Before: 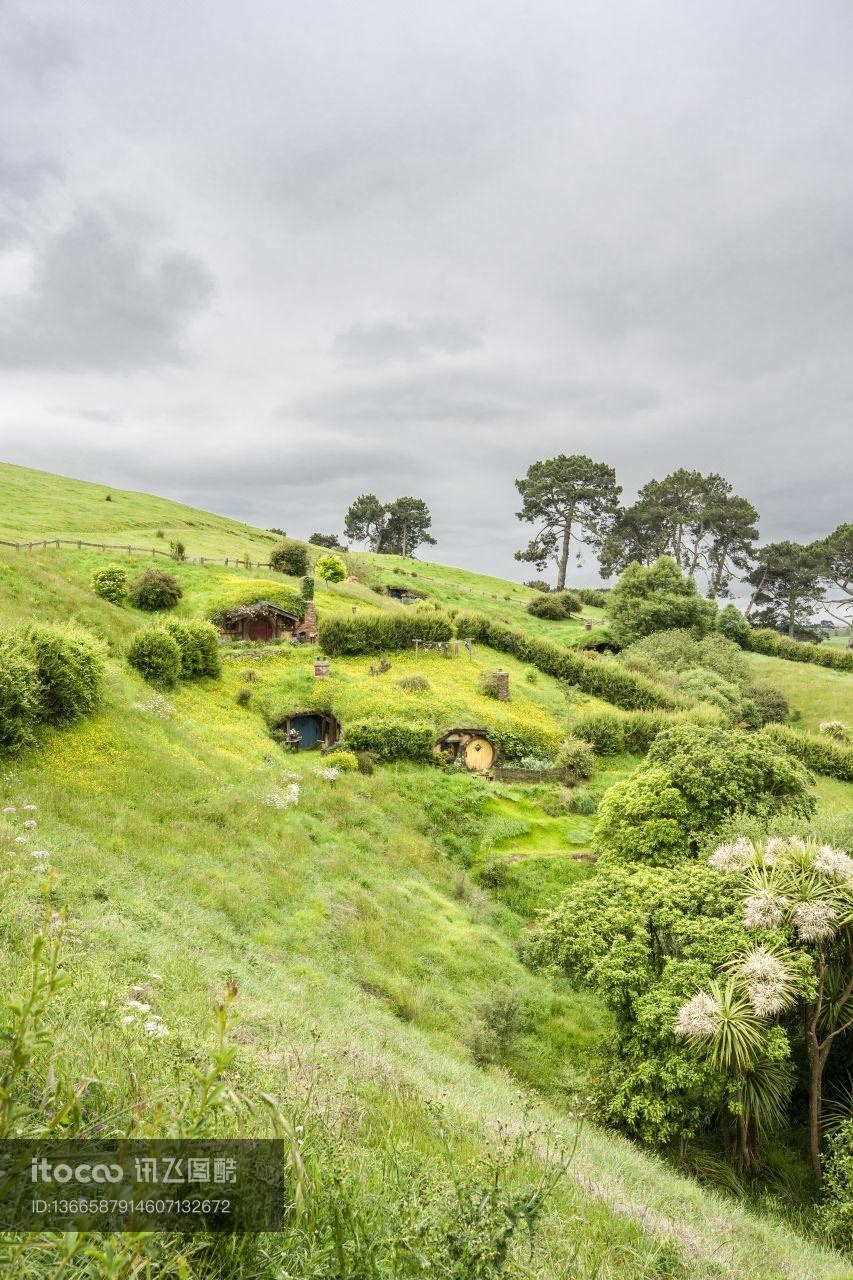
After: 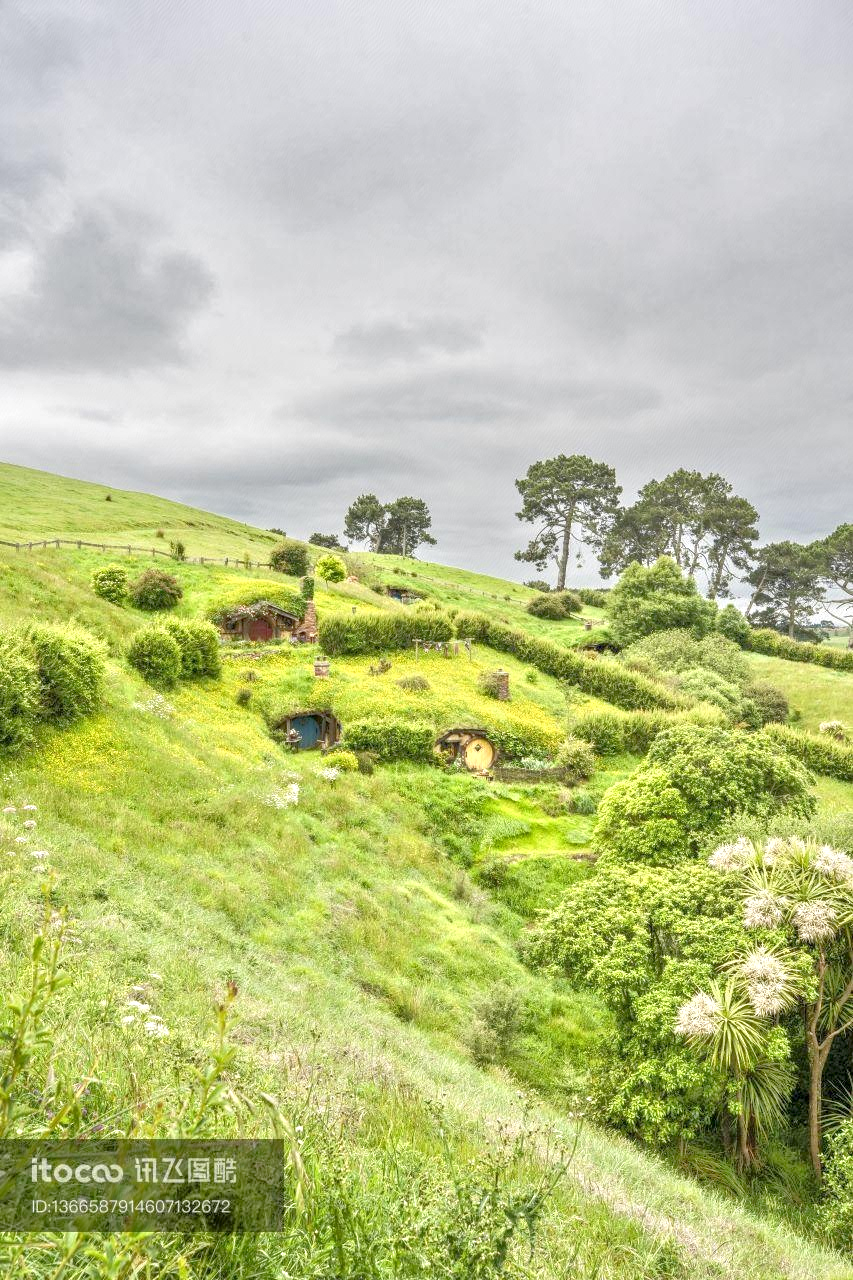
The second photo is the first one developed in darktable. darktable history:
tone equalizer: -8 EV 2 EV, -7 EV 2 EV, -6 EV 2 EV, -5 EV 2 EV, -4 EV 2 EV, -3 EV 1.5 EV, -2 EV 1 EV, -1 EV 0.5 EV
local contrast: on, module defaults
